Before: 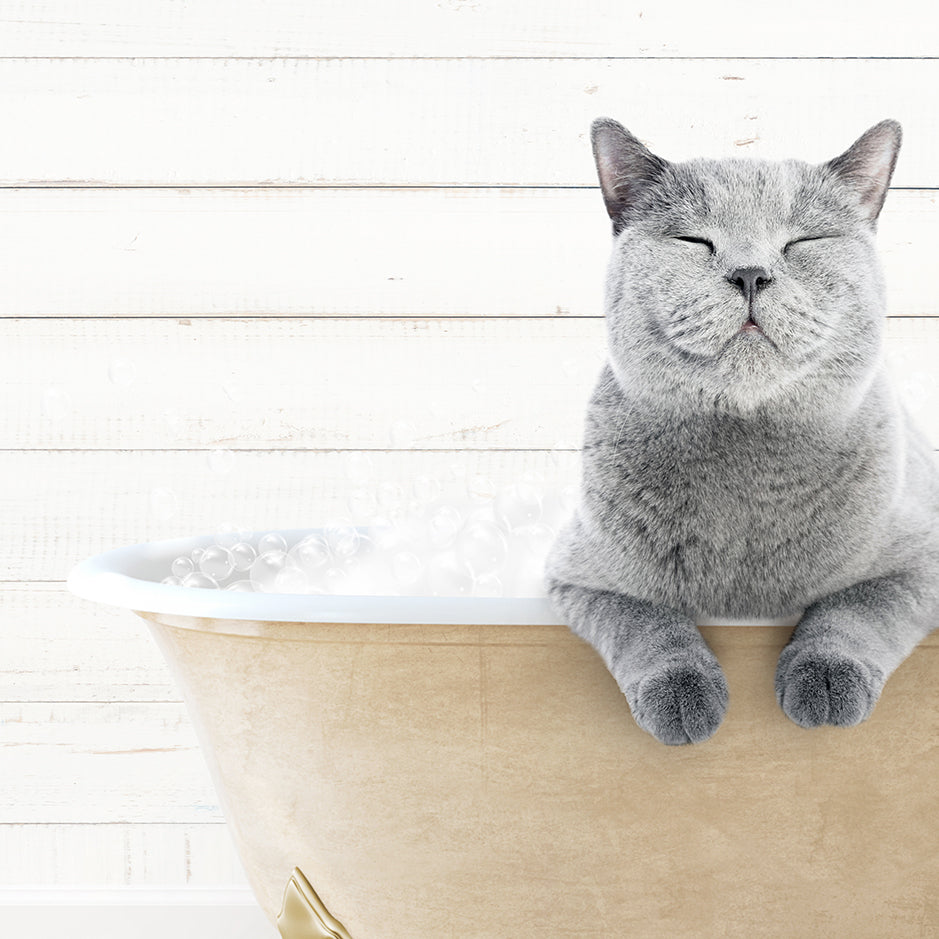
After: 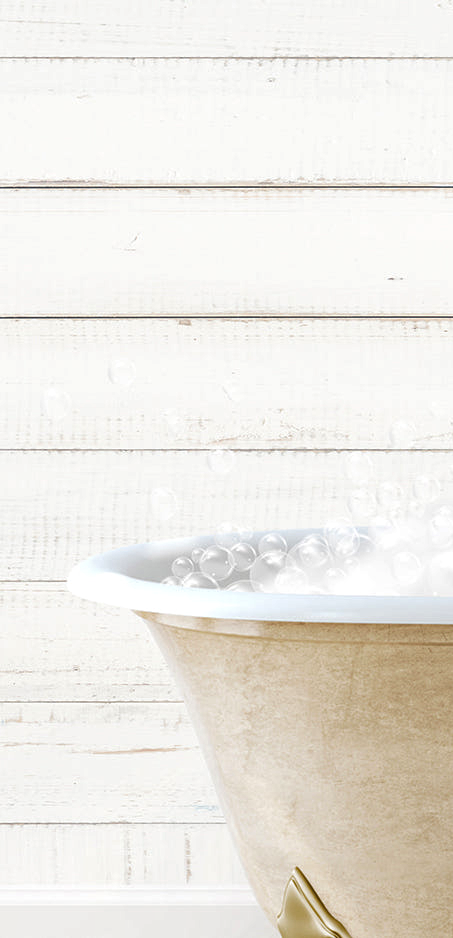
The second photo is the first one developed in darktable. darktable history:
crop and rotate: left 0.02%, top 0%, right 51.641%
contrast brightness saturation: brightness -0.248, saturation 0.198
local contrast: highlights 106%, shadows 102%, detail 120%, midtone range 0.2
